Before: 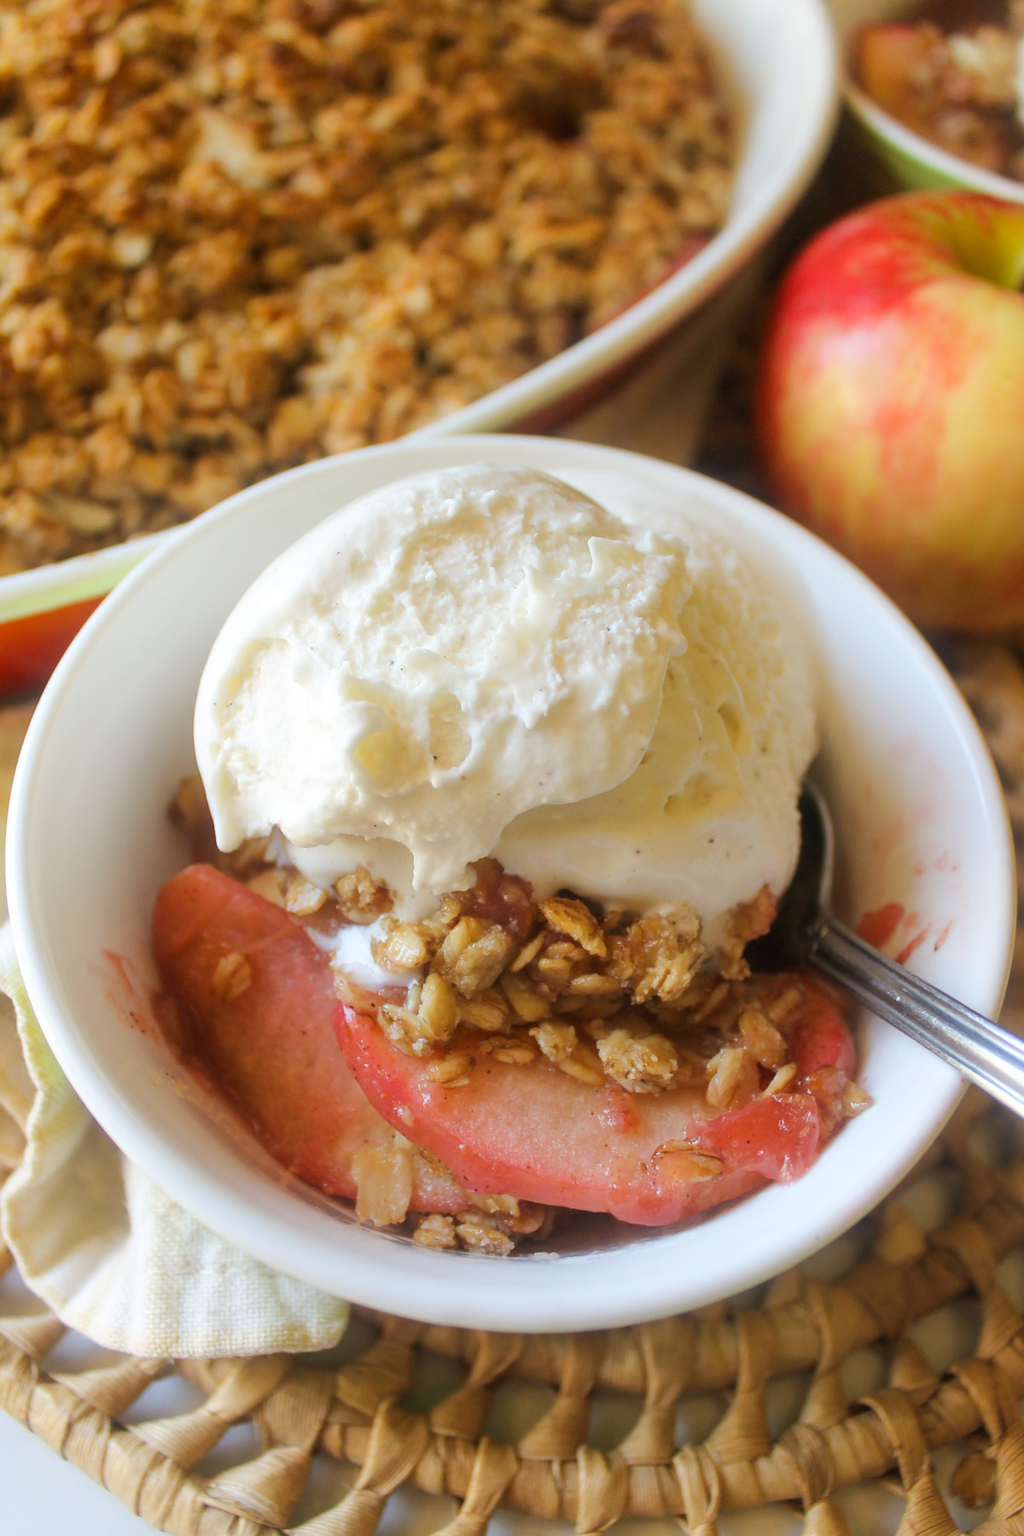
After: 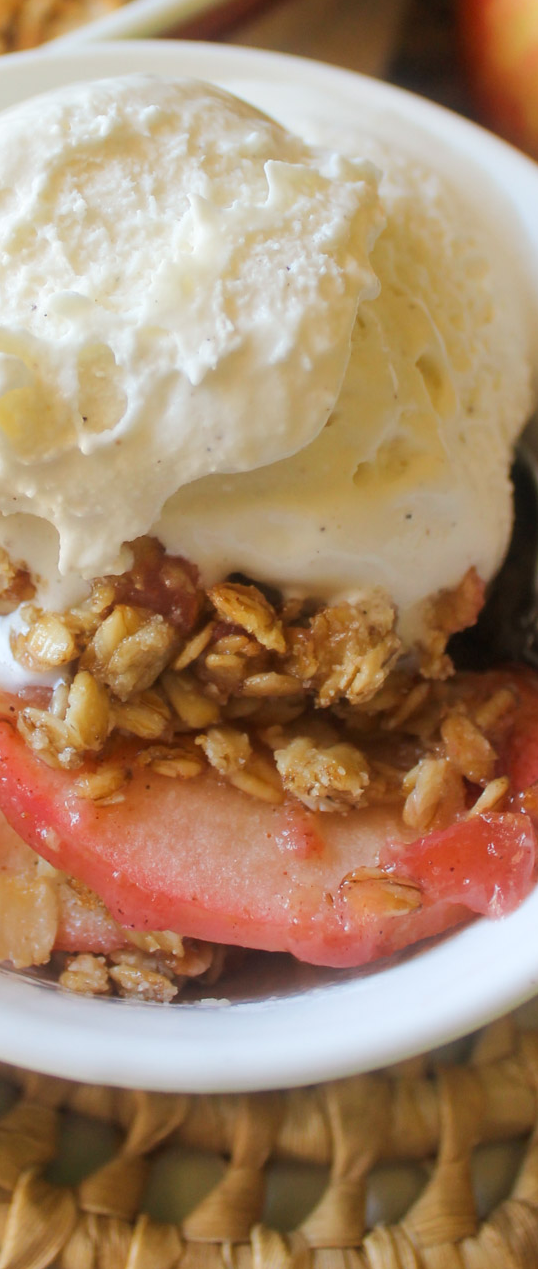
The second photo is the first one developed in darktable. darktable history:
crop: left 35.439%, top 26.068%, right 19.704%, bottom 3.392%
